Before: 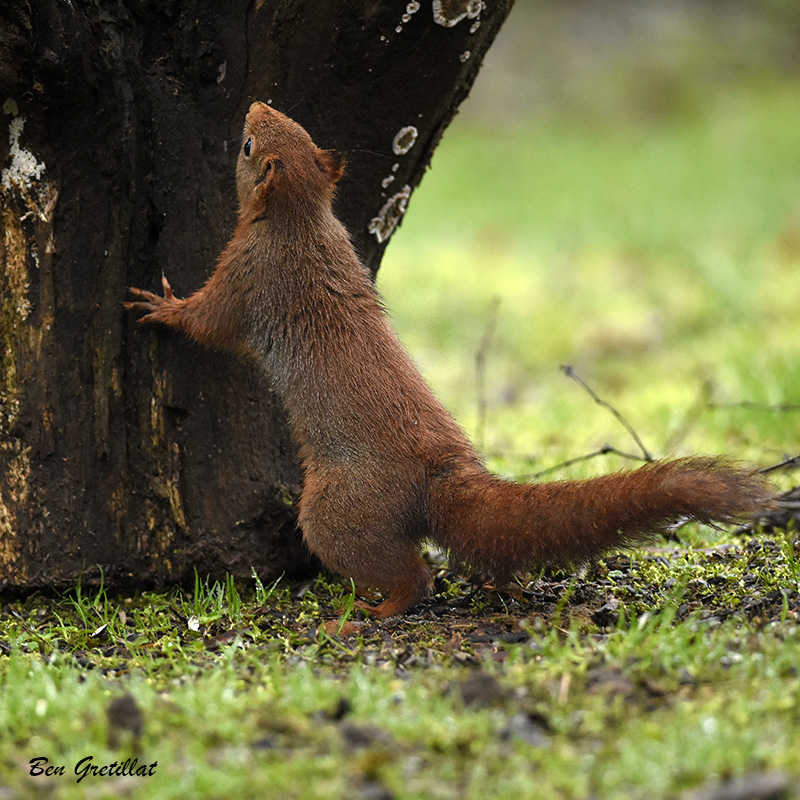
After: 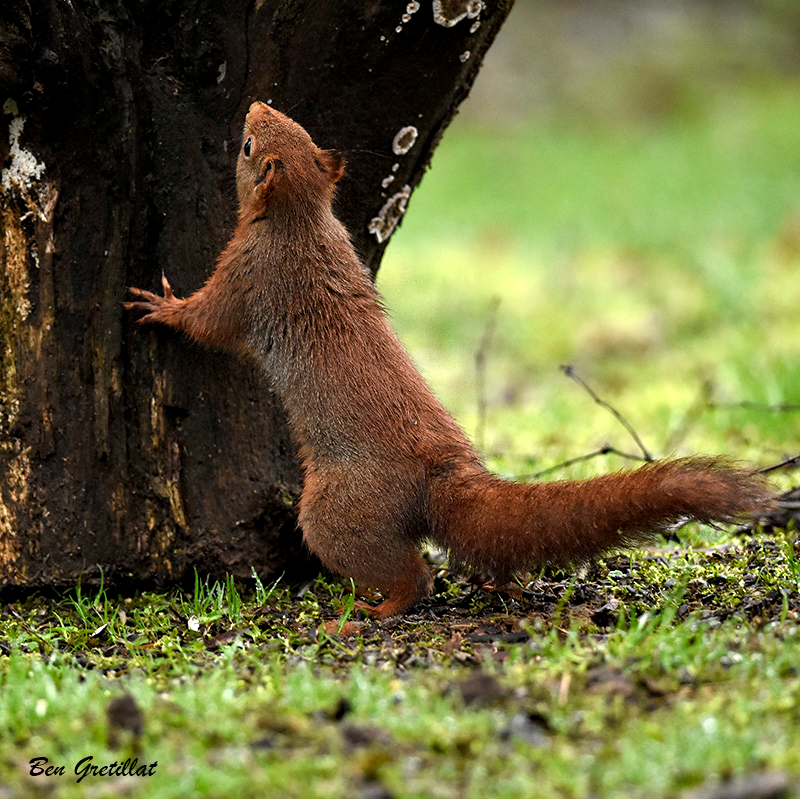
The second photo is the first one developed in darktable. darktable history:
crop: bottom 0.071%
contrast equalizer: y [[0.535, 0.543, 0.548, 0.548, 0.542, 0.532], [0.5 ×6], [0.5 ×6], [0 ×6], [0 ×6]]
white balance: emerald 1
